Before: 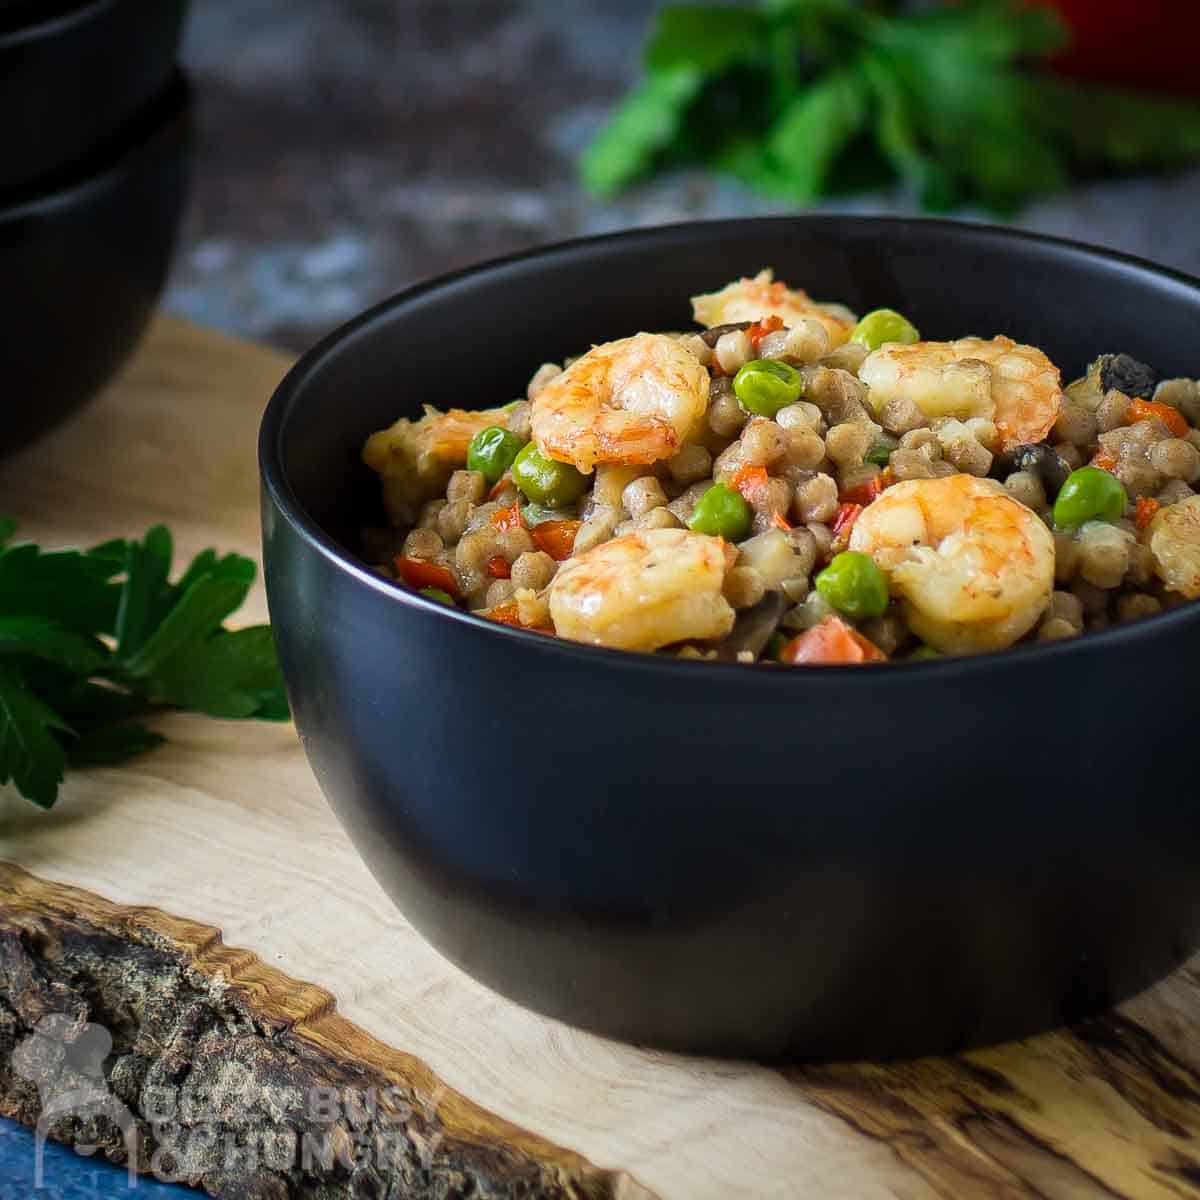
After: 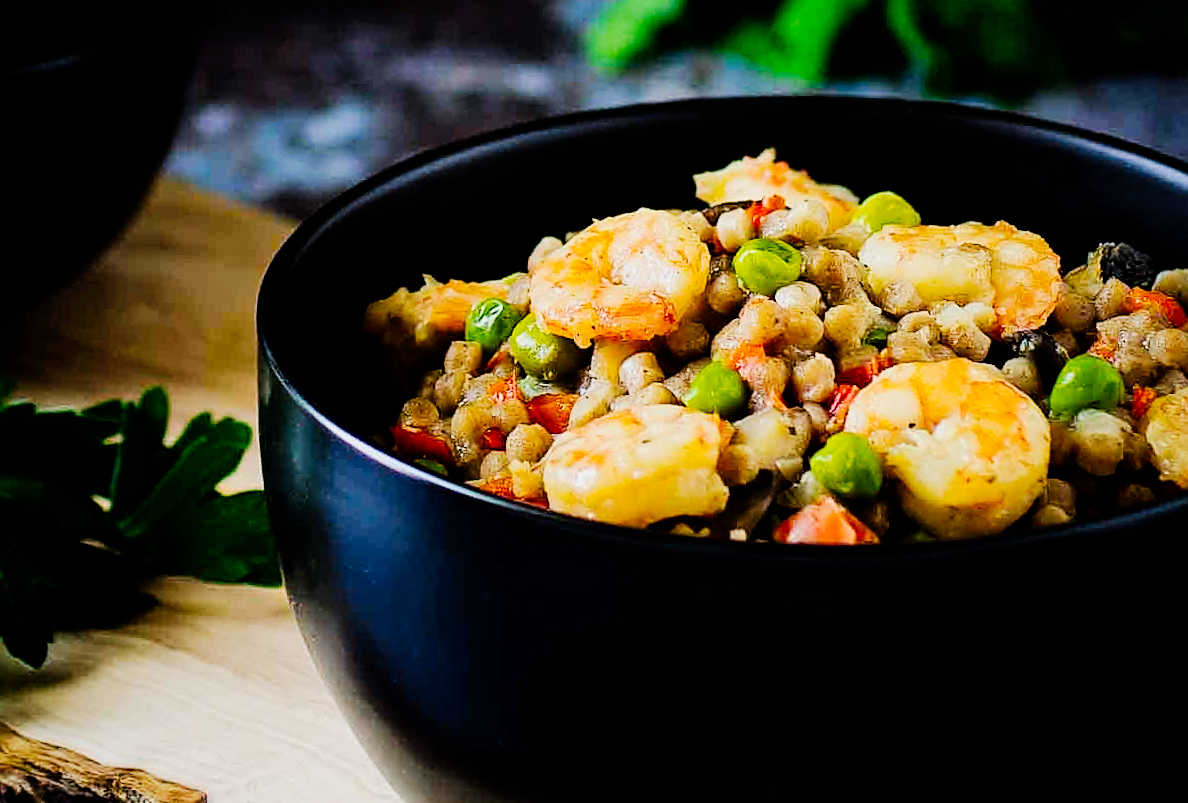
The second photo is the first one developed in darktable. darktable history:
crop and rotate: top 8.293%, bottom 20.996%
color balance: lift [1, 1, 0.999, 1.001], gamma [1, 1.003, 1.005, 0.995], gain [1, 0.992, 0.988, 1.012], contrast 5%, output saturation 110%
sharpen: on, module defaults
filmic rgb: black relative exposure -7.65 EV, white relative exposure 4.56 EV, hardness 3.61, contrast 1.106
rotate and perspective: rotation 1.57°, crop left 0.018, crop right 0.982, crop top 0.039, crop bottom 0.961
tone curve: curves: ch0 [(0, 0) (0.003, 0) (0.011, 0.001) (0.025, 0.003) (0.044, 0.005) (0.069, 0.011) (0.1, 0.021) (0.136, 0.035) (0.177, 0.079) (0.224, 0.134) (0.277, 0.219) (0.335, 0.315) (0.399, 0.42) (0.468, 0.529) (0.543, 0.636) (0.623, 0.727) (0.709, 0.805) (0.801, 0.88) (0.898, 0.957) (1, 1)], preserve colors none
